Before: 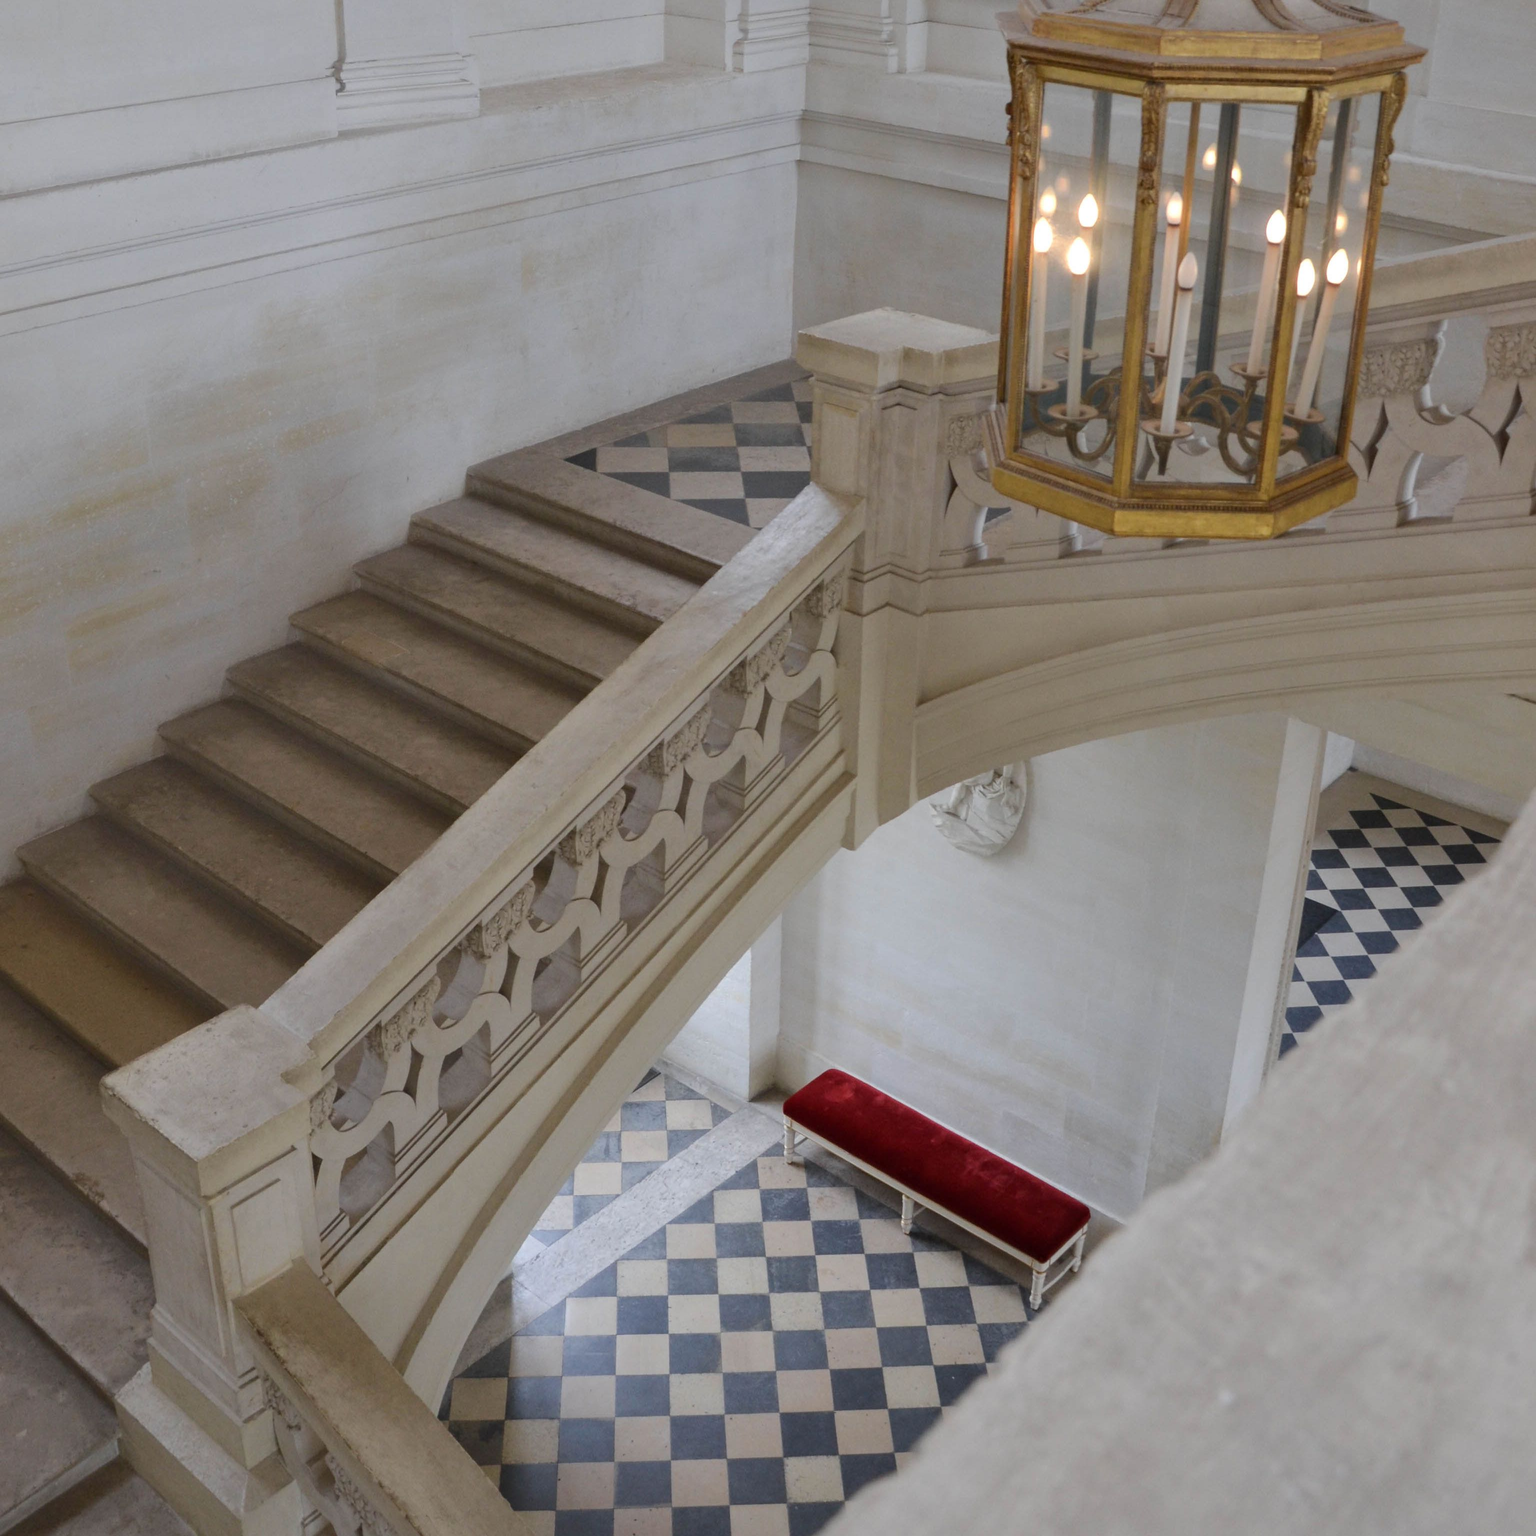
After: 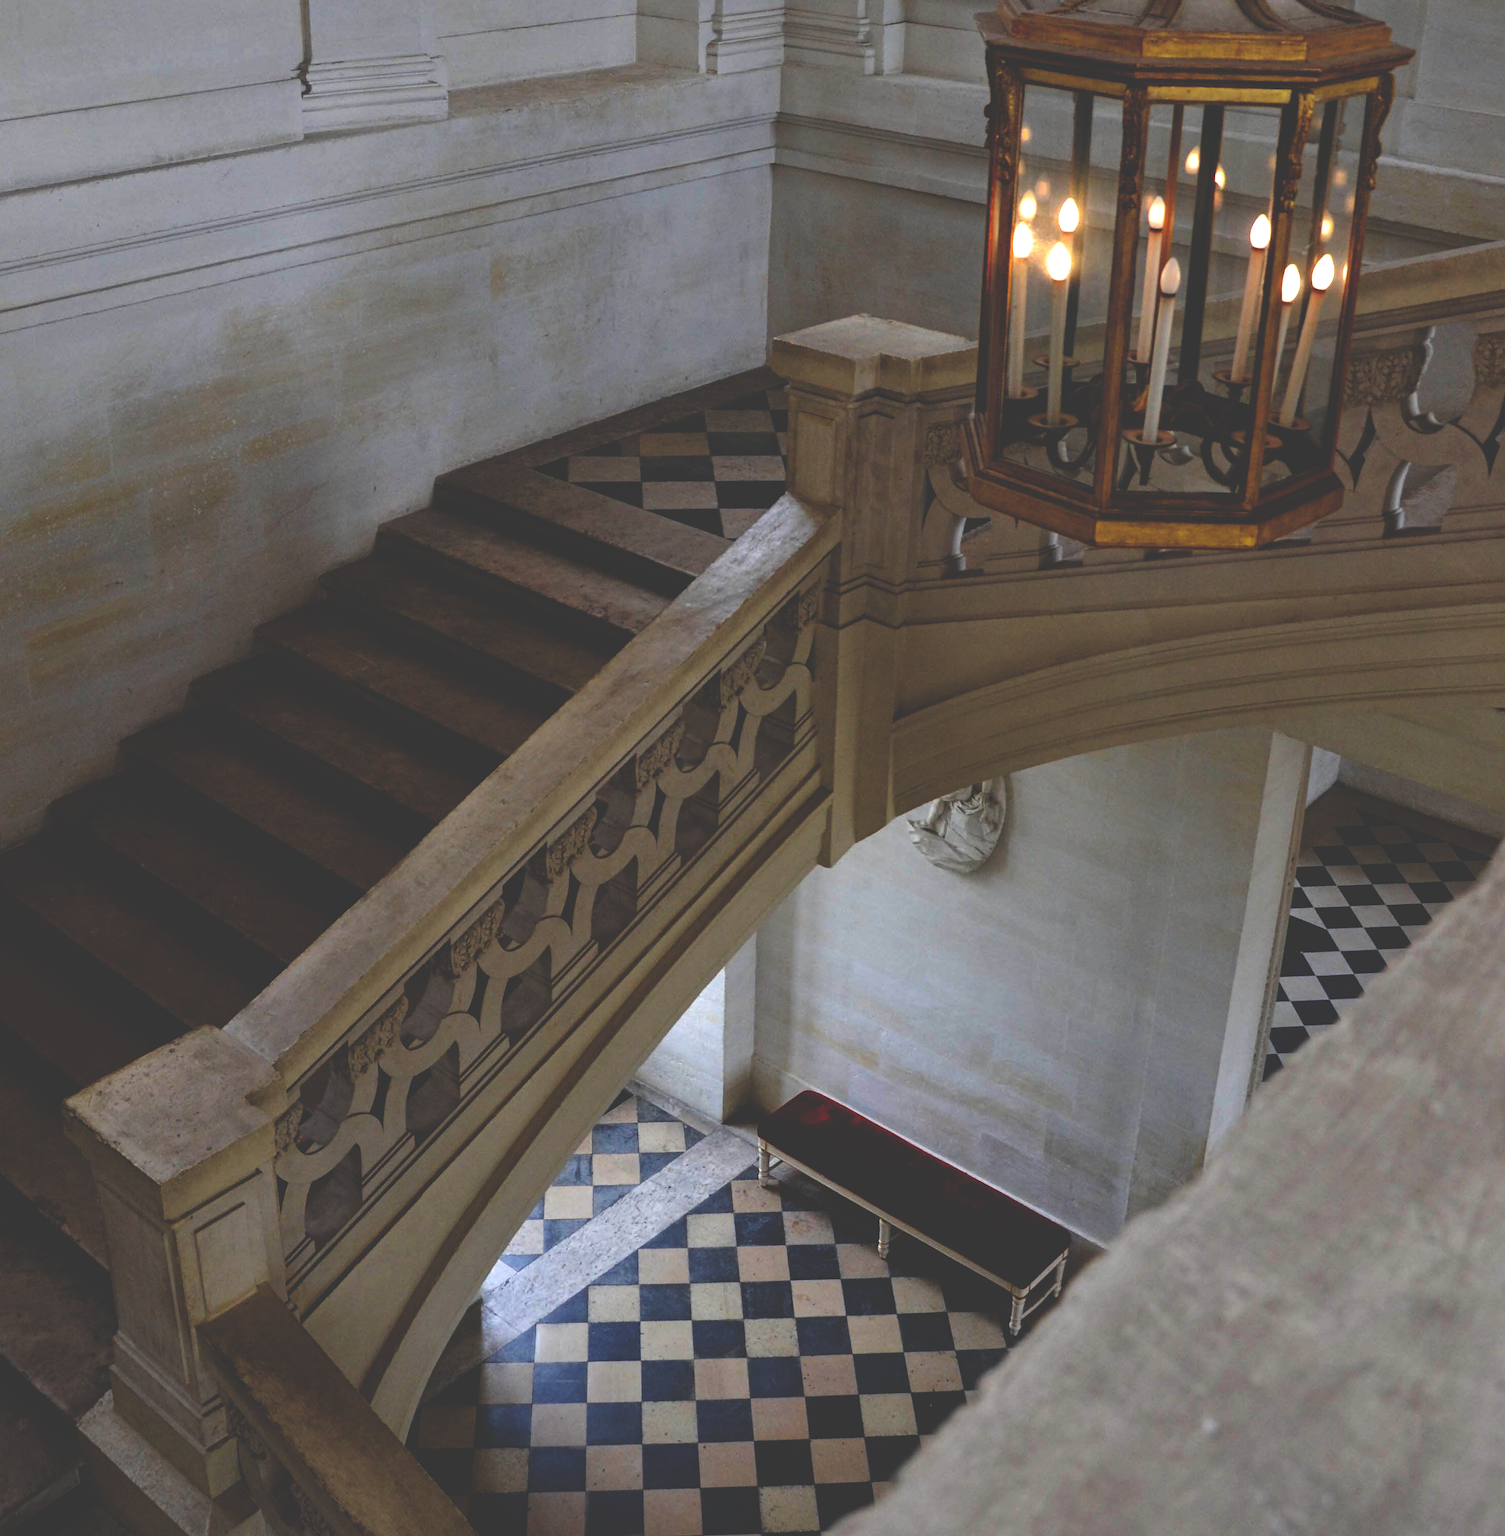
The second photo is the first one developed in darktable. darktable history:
crop and rotate: left 2.656%, right 1.202%, bottom 1.928%
haze removal: compatibility mode true, adaptive false
base curve: curves: ch0 [(0, 0.036) (0.083, 0.04) (0.804, 1)], preserve colors none
